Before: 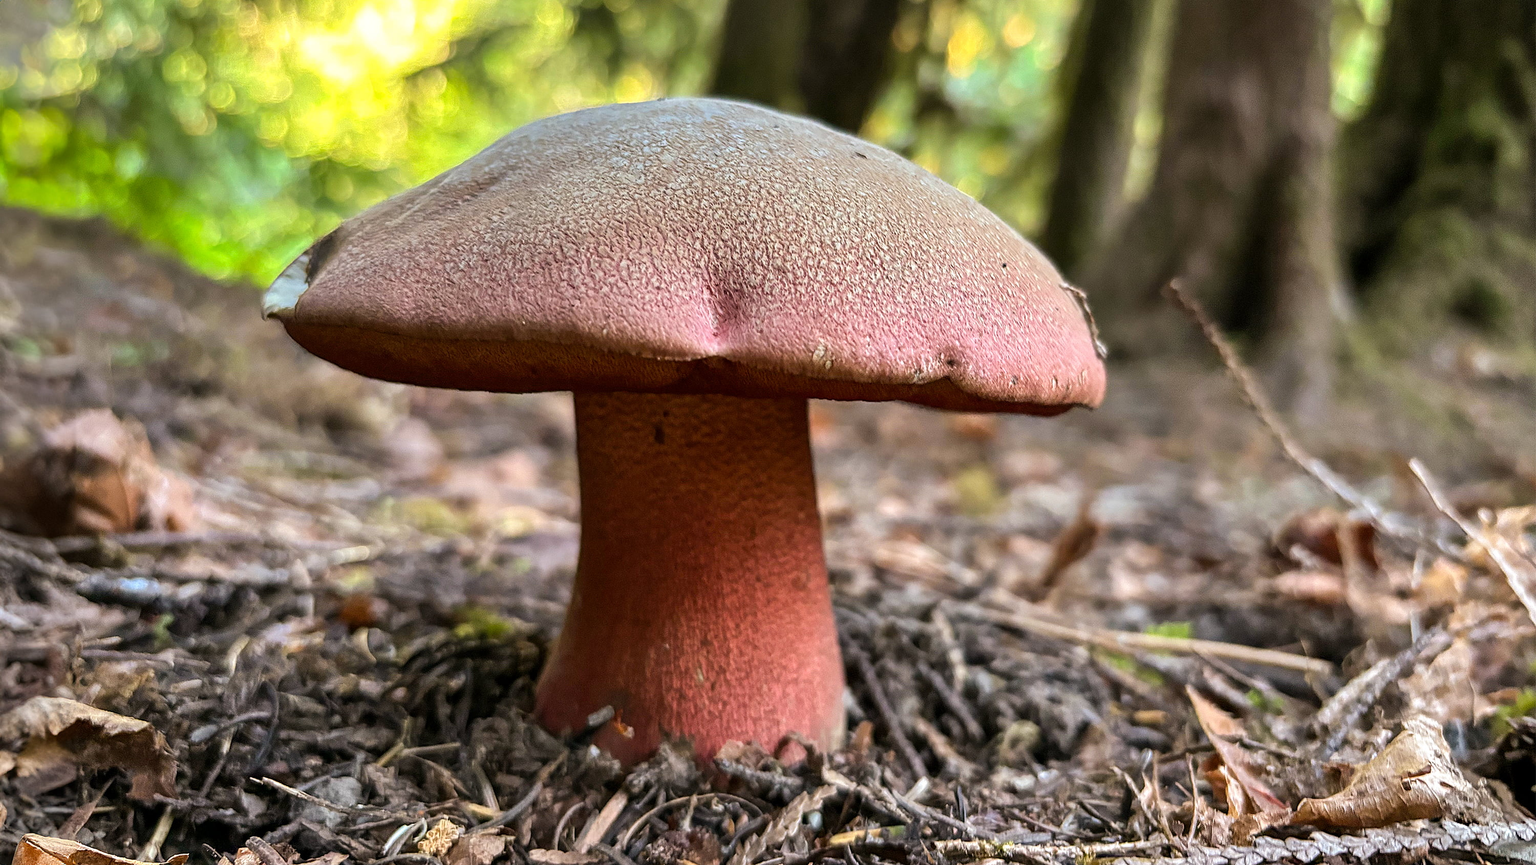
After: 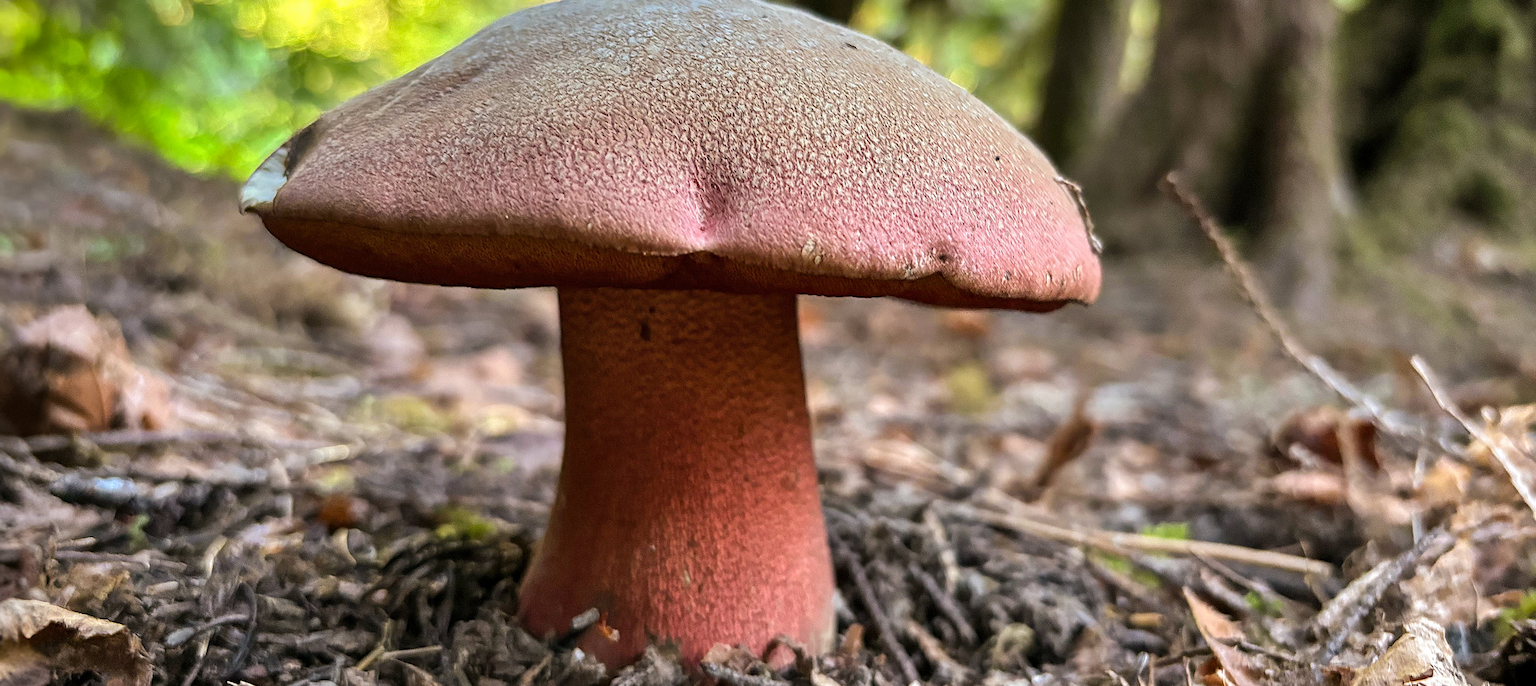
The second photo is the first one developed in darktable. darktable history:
shadows and highlights: shadows 29.32, highlights -28.96, low approximation 0.01, soften with gaussian
crop and rotate: left 1.839%, top 12.829%, right 0.197%, bottom 9.384%
